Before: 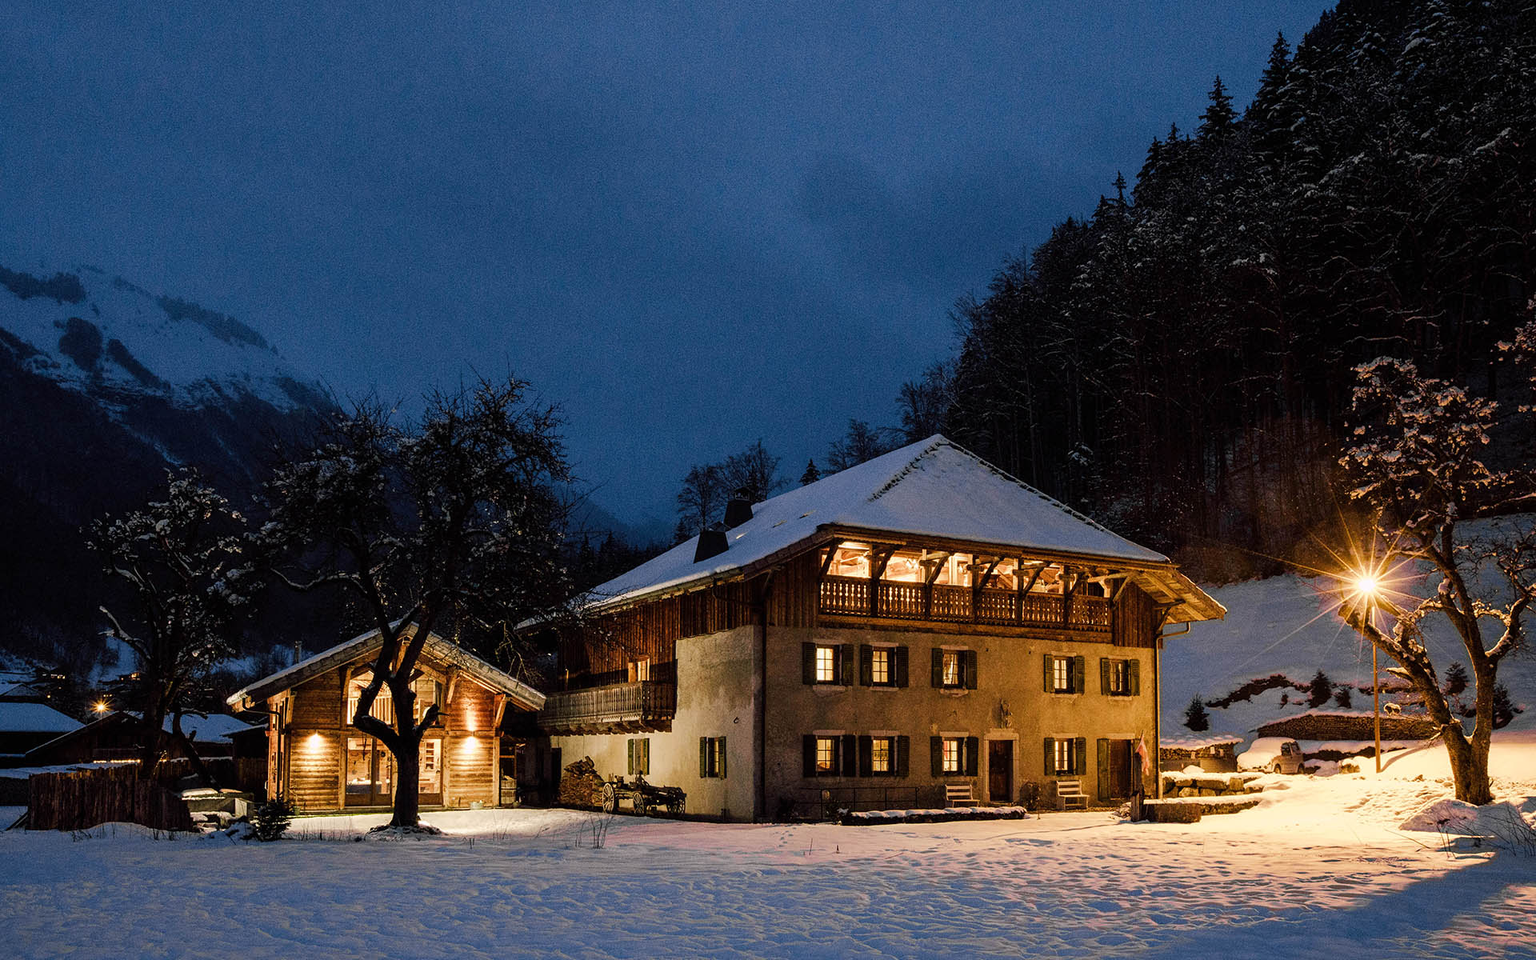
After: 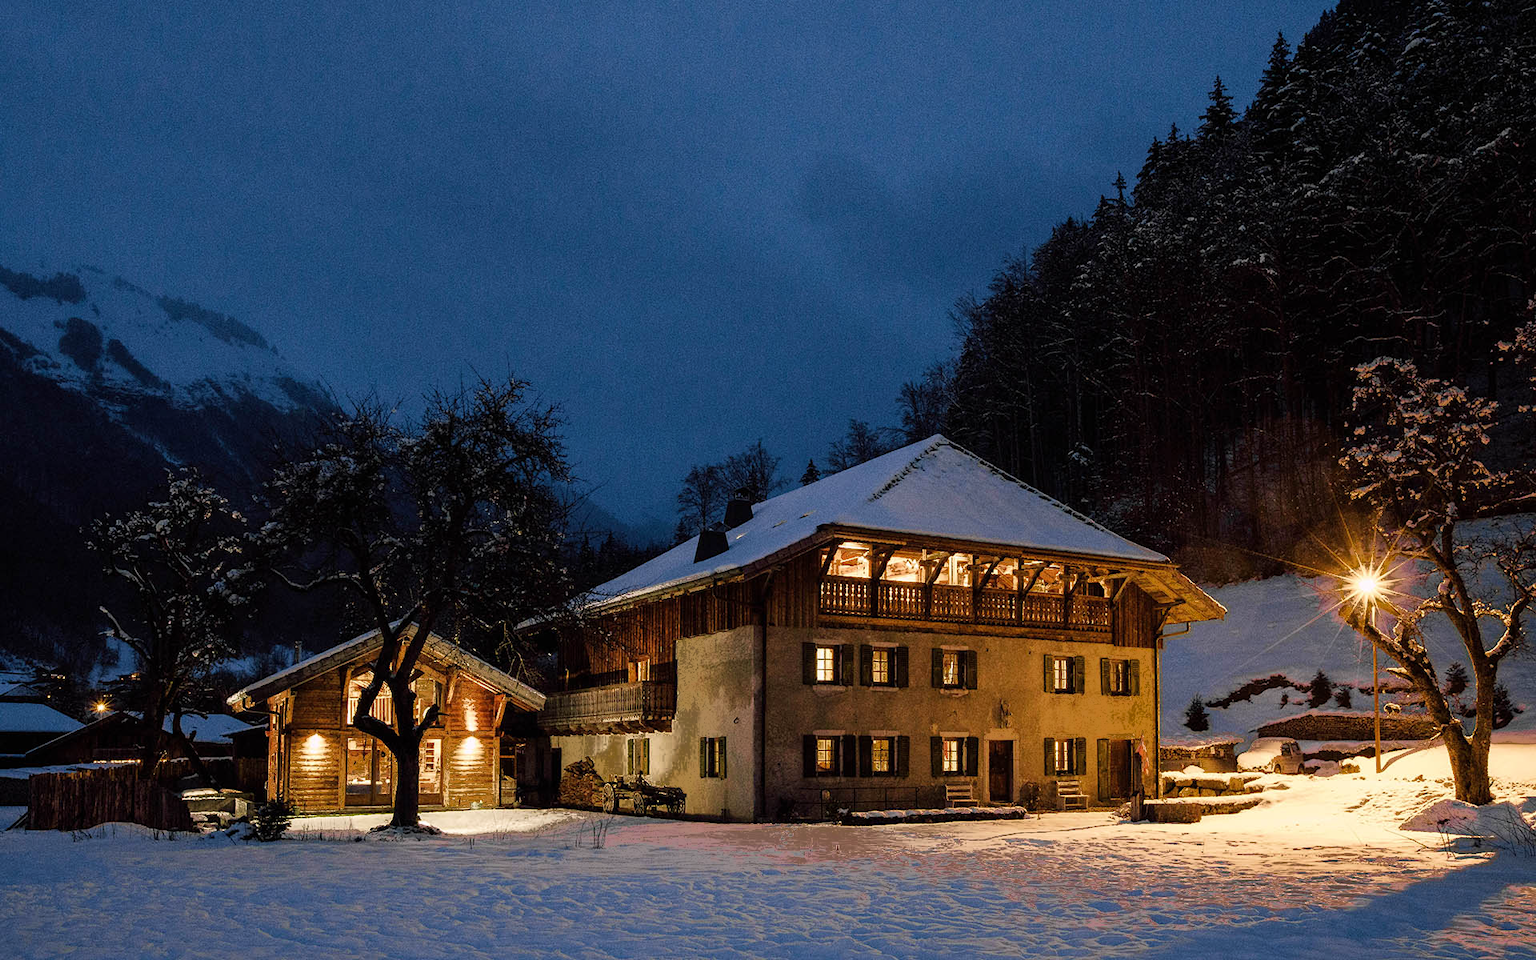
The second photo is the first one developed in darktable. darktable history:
velvia: strength 17%
fill light: exposure -0.73 EV, center 0.69, width 2.2
